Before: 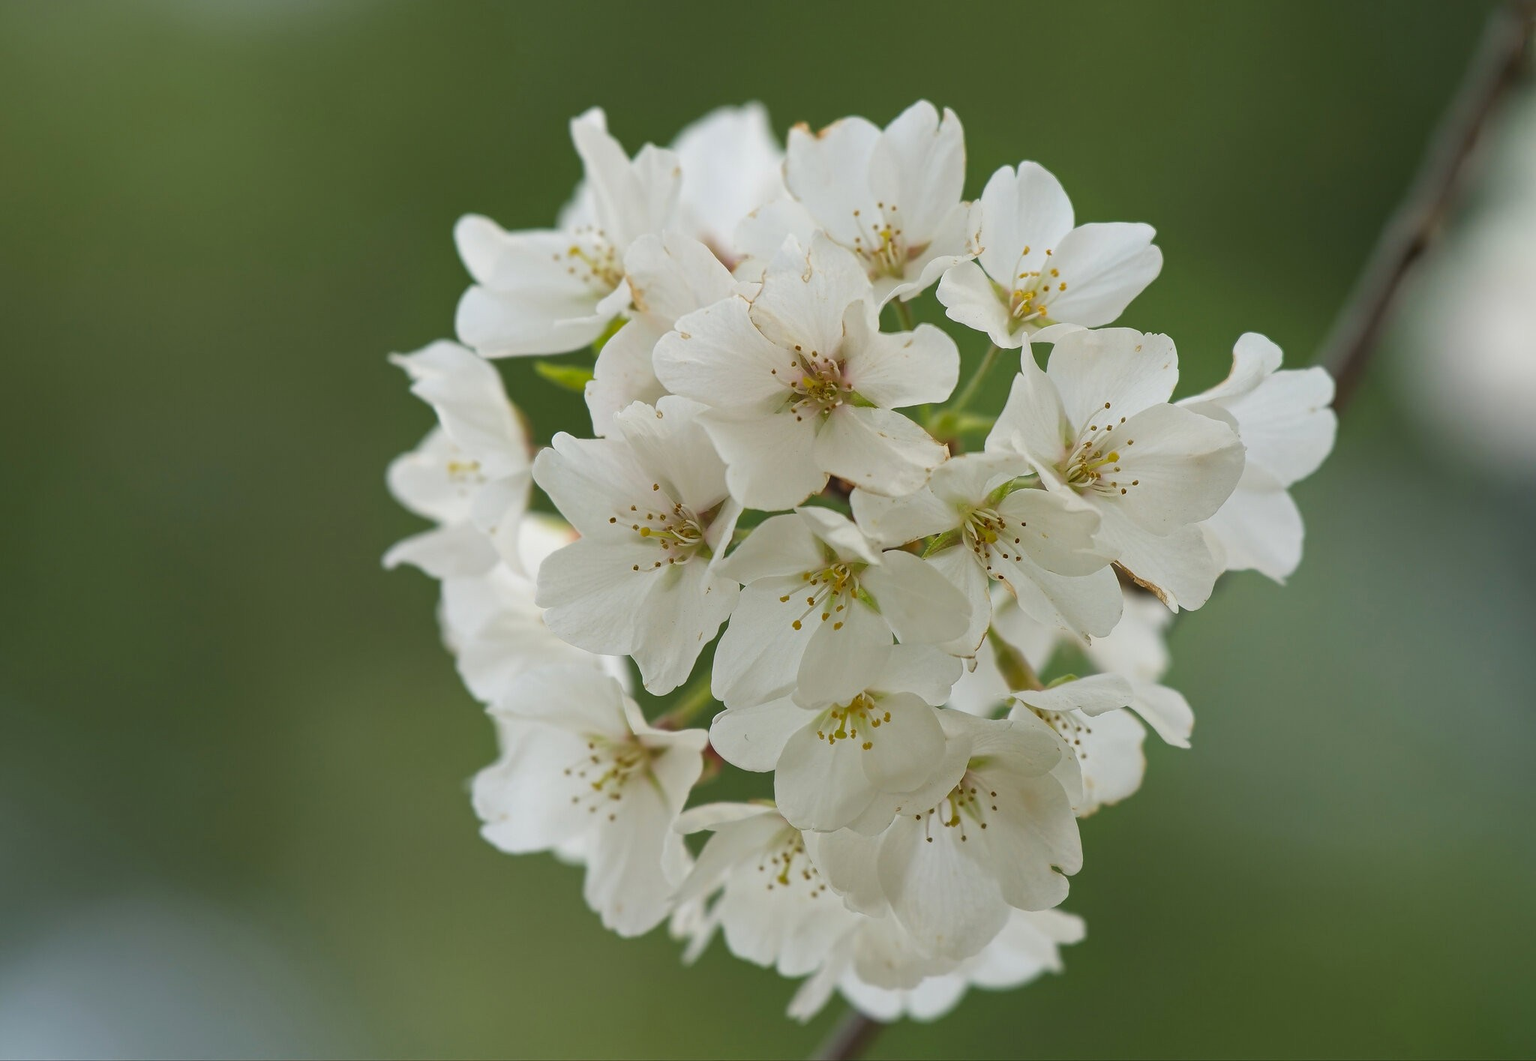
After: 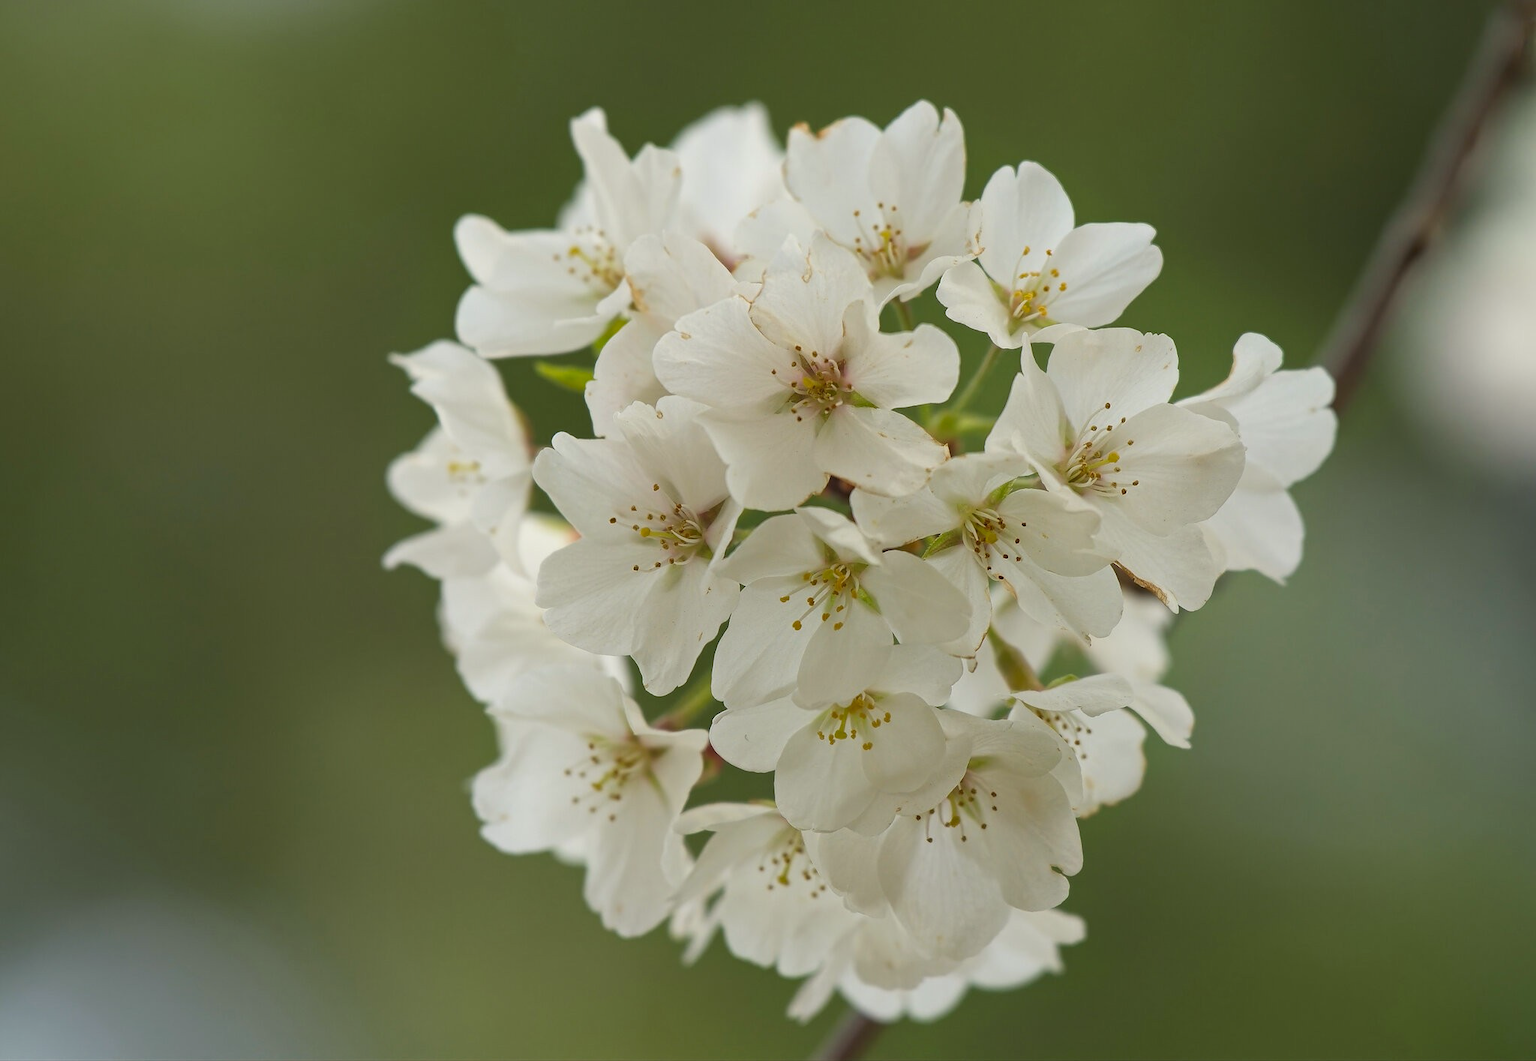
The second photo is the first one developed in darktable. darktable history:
color correction: highlights a* -0.982, highlights b* 4.5, shadows a* 3.56
